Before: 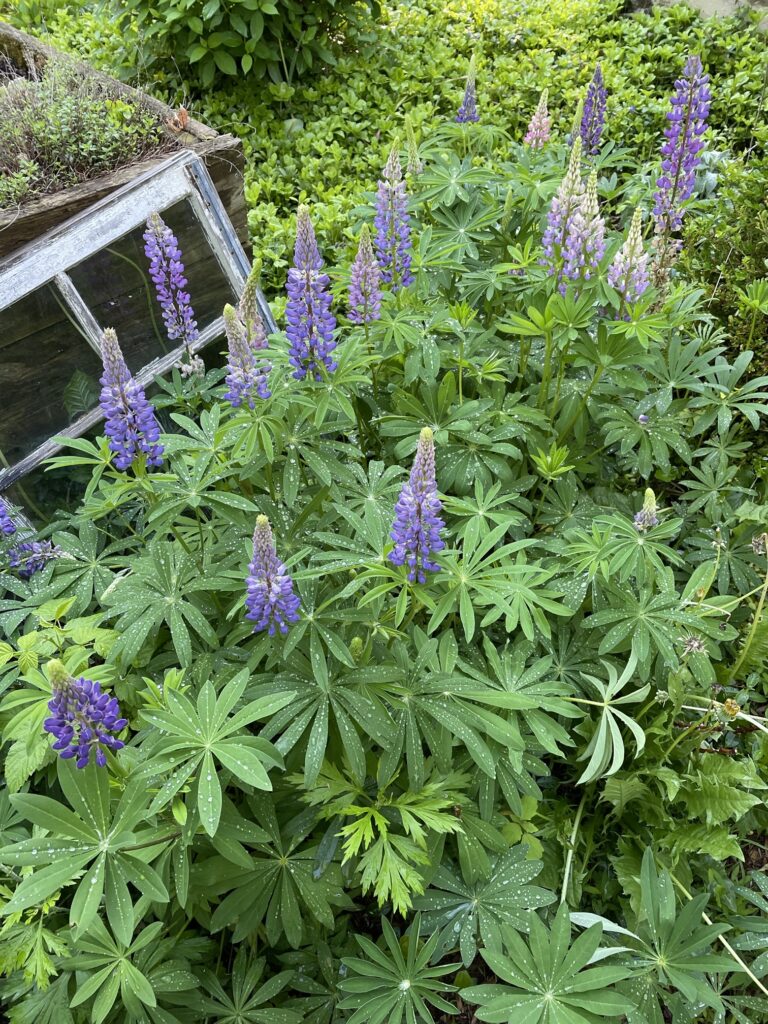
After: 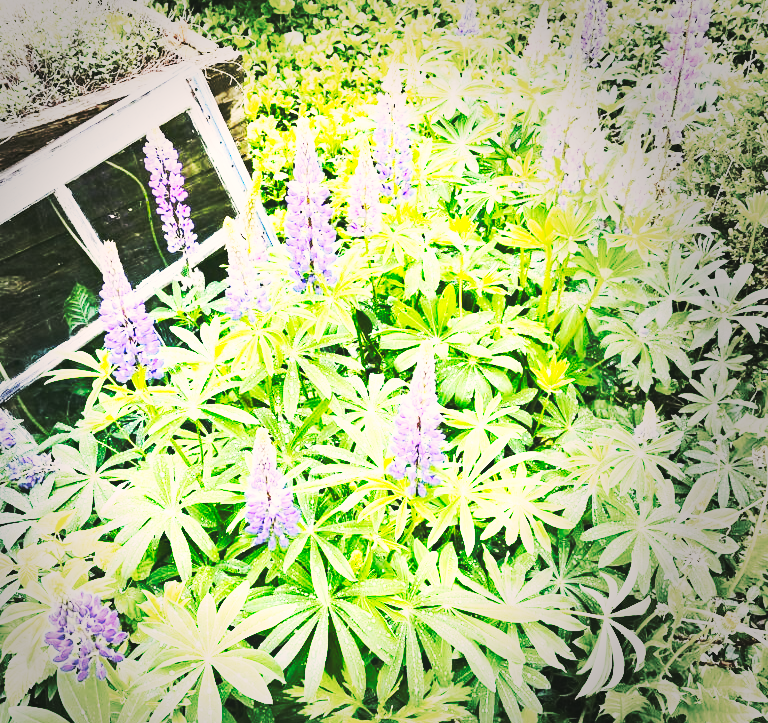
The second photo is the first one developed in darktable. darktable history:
color correction: highlights a* 4.21, highlights b* 4.98, shadows a* -7.16, shadows b* 4.99
crop and rotate: top 8.521%, bottom 20.815%
base curve: curves: ch0 [(0, 0.015) (0.085, 0.116) (0.134, 0.298) (0.19, 0.545) (0.296, 0.764) (0.599, 0.982) (1, 1)], preserve colors none
haze removal: strength 0.293, distance 0.25, compatibility mode true, adaptive false
vignetting: fall-off start 64.52%, center (-0.149, 0.014), width/height ratio 0.884
tone equalizer: -7 EV 0.159 EV, -6 EV 0.619 EV, -5 EV 1.17 EV, -4 EV 1.31 EV, -3 EV 1.18 EV, -2 EV 0.6 EV, -1 EV 0.167 EV, edges refinement/feathering 500, mask exposure compensation -1.57 EV, preserve details no
